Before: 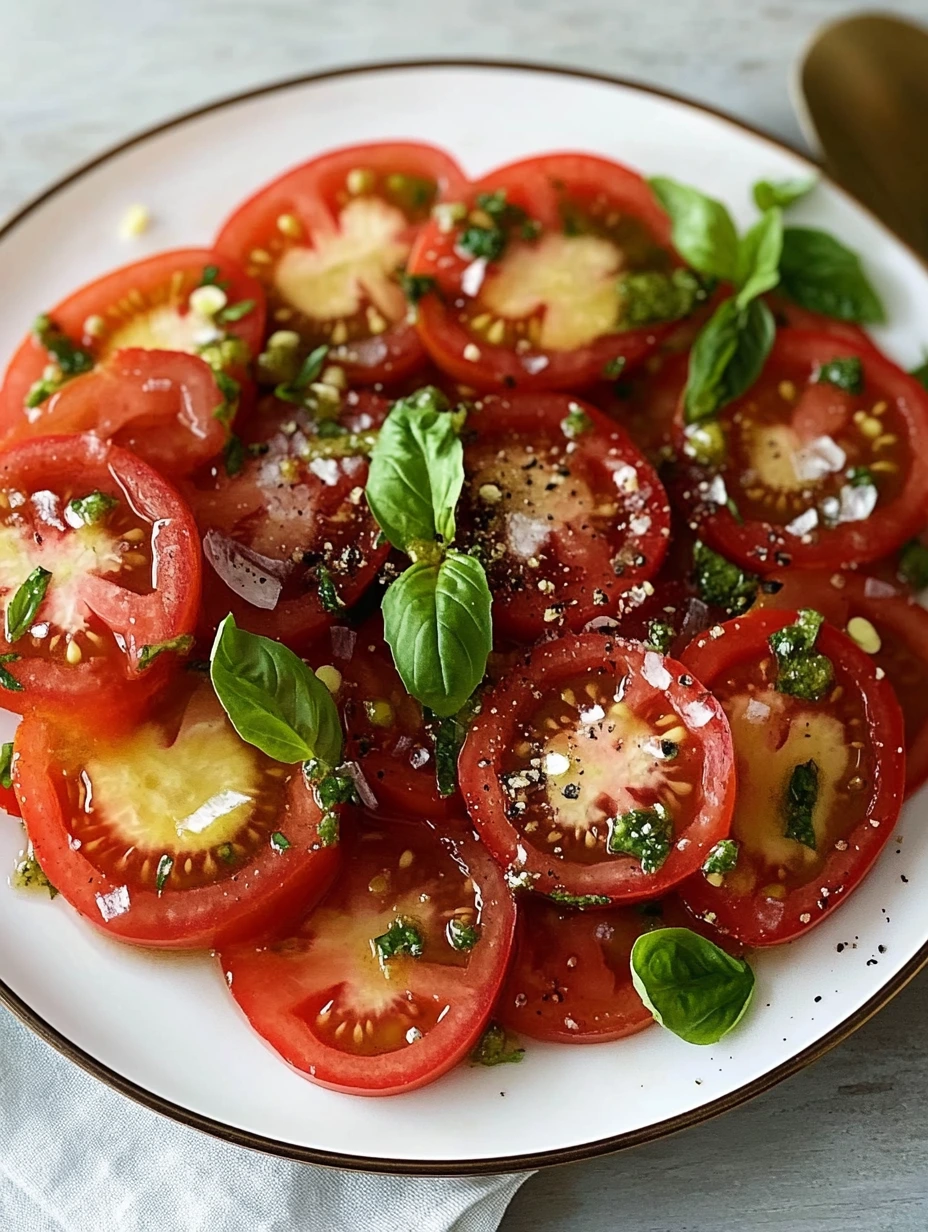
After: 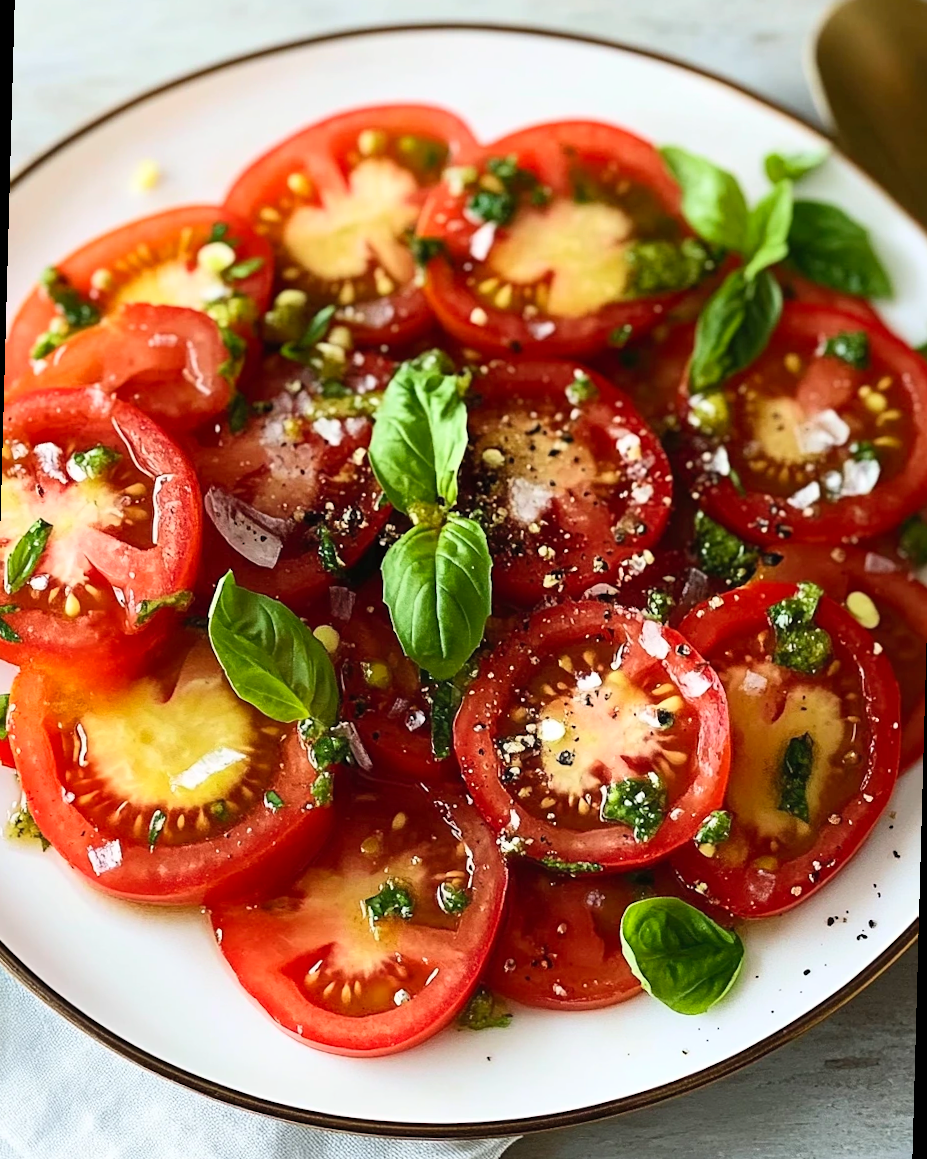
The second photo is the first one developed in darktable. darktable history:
rotate and perspective: rotation 1.57°, crop left 0.018, crop right 0.982, crop top 0.039, crop bottom 0.961
contrast brightness saturation: contrast 0.2, brightness 0.16, saturation 0.22
